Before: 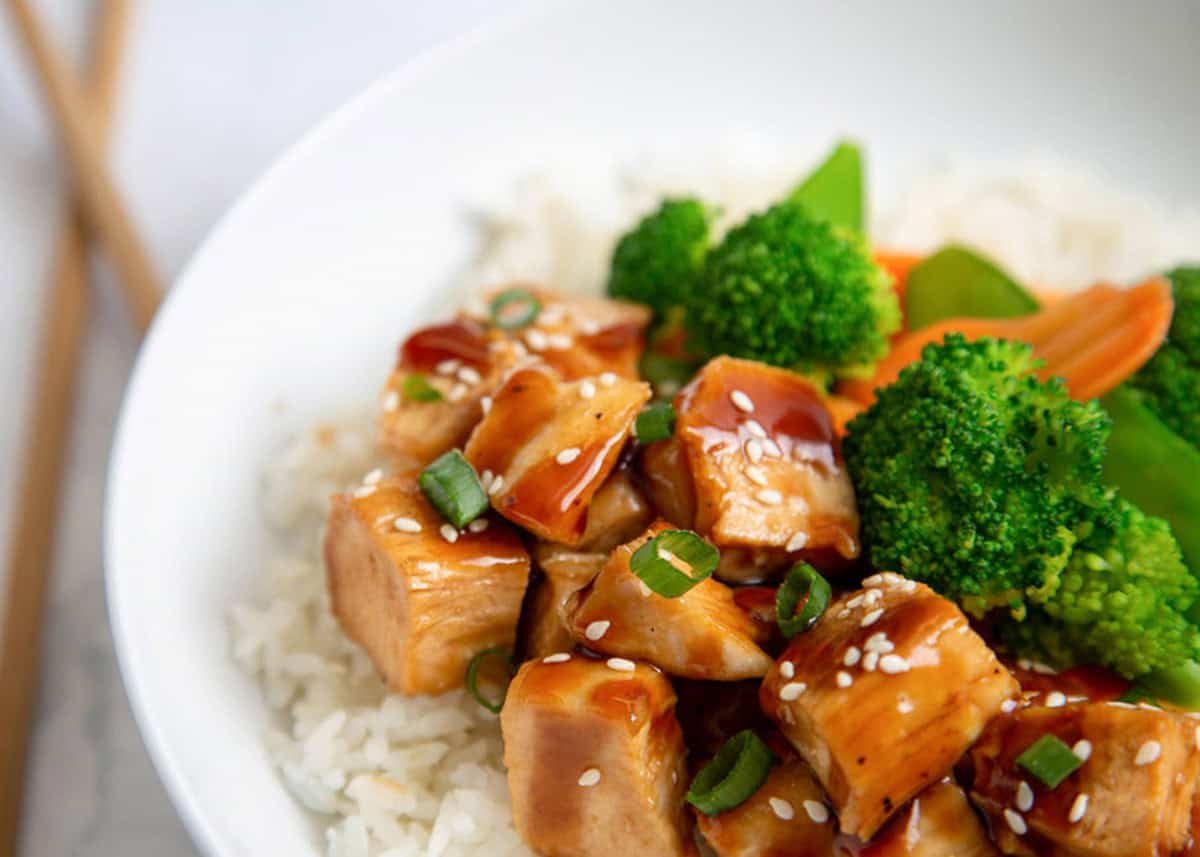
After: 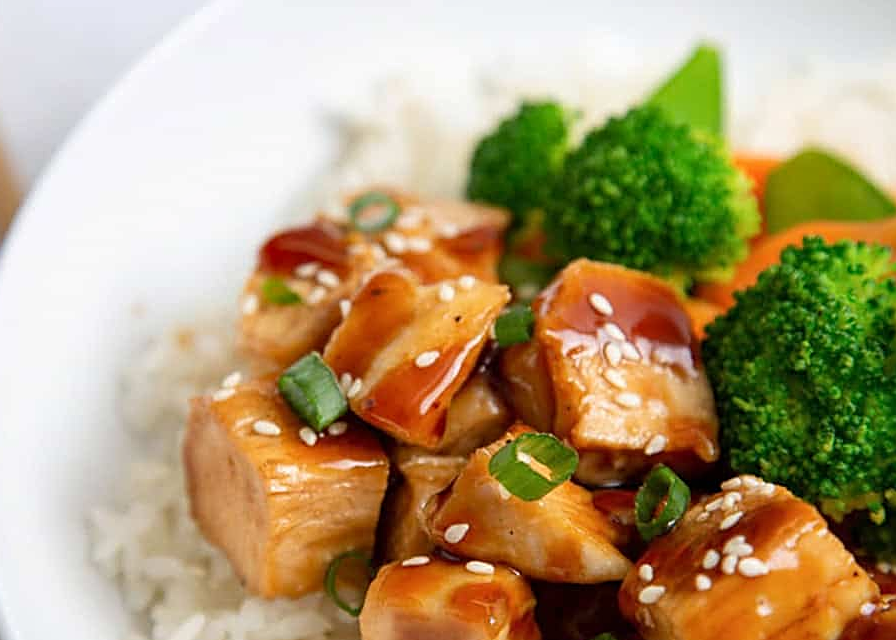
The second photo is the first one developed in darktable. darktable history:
crop and rotate: left 11.831%, top 11.346%, right 13.429%, bottom 13.899%
sharpen: on, module defaults
shadows and highlights: shadows 20.55, highlights -20.99, soften with gaussian
